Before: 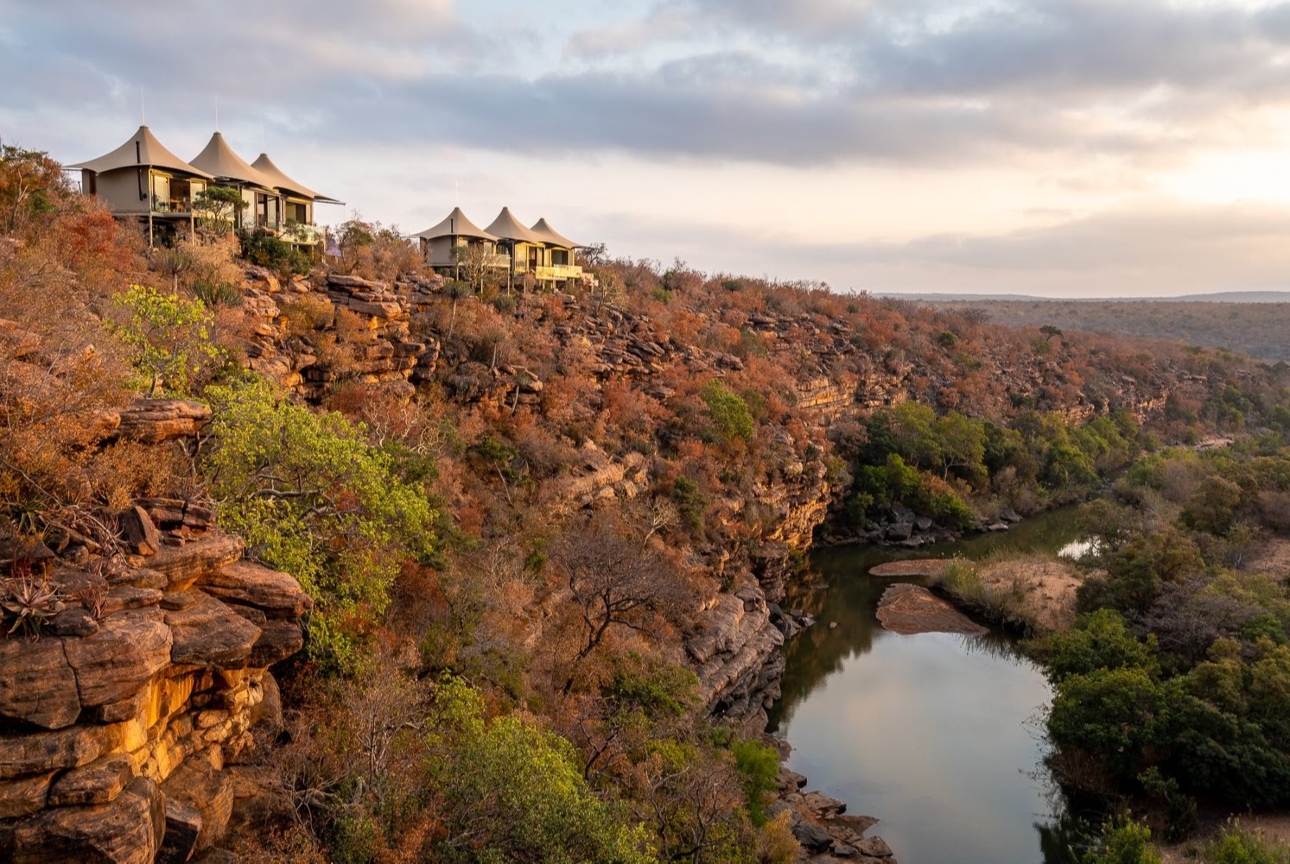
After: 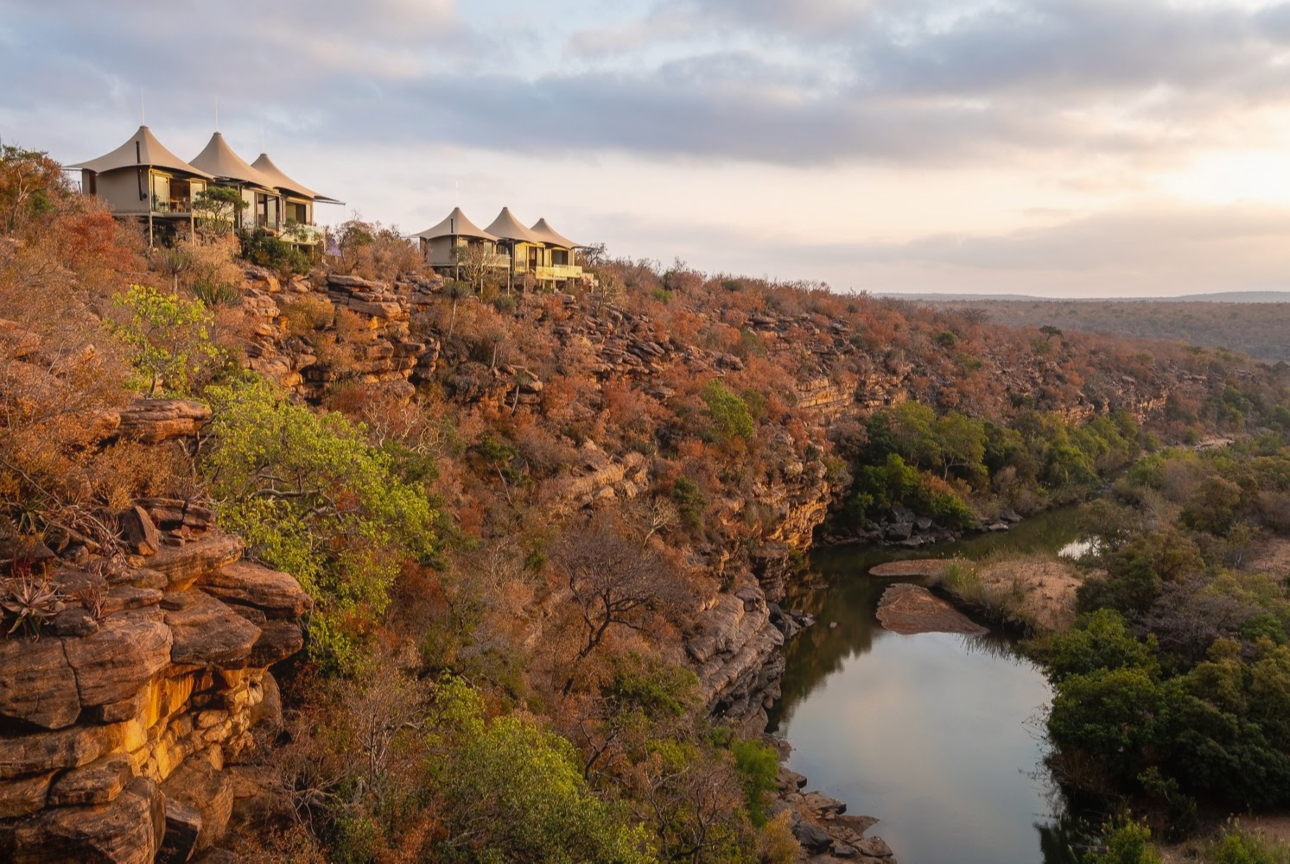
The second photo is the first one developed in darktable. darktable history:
contrast equalizer: octaves 7, y [[0.627 ×6], [0.563 ×6], [0 ×6], [0 ×6], [0 ×6]], mix -0.286
